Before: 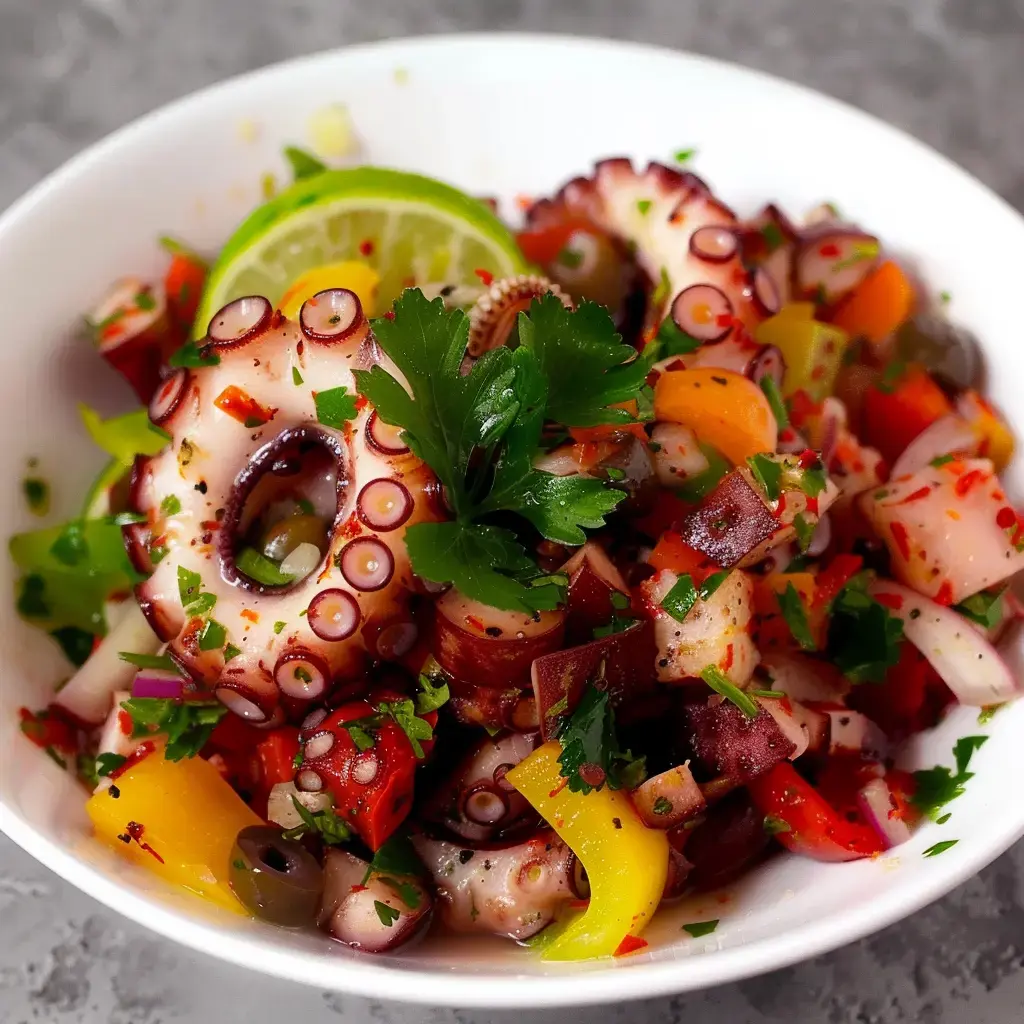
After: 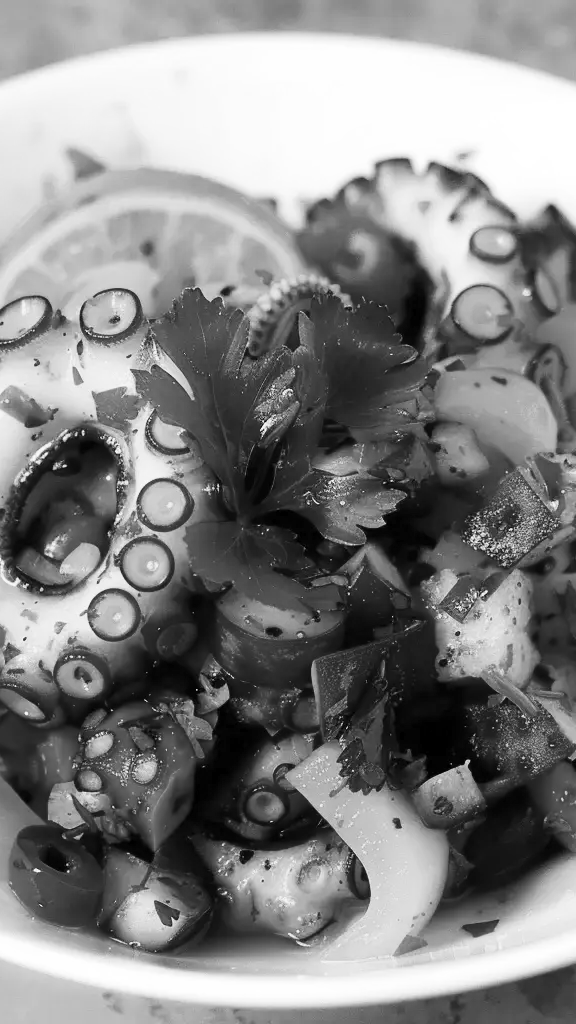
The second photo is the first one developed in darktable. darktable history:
contrast brightness saturation: contrast 0.2, brightness 0.16, saturation 0.22
monochrome: on, module defaults
crop: left 21.496%, right 22.254%
